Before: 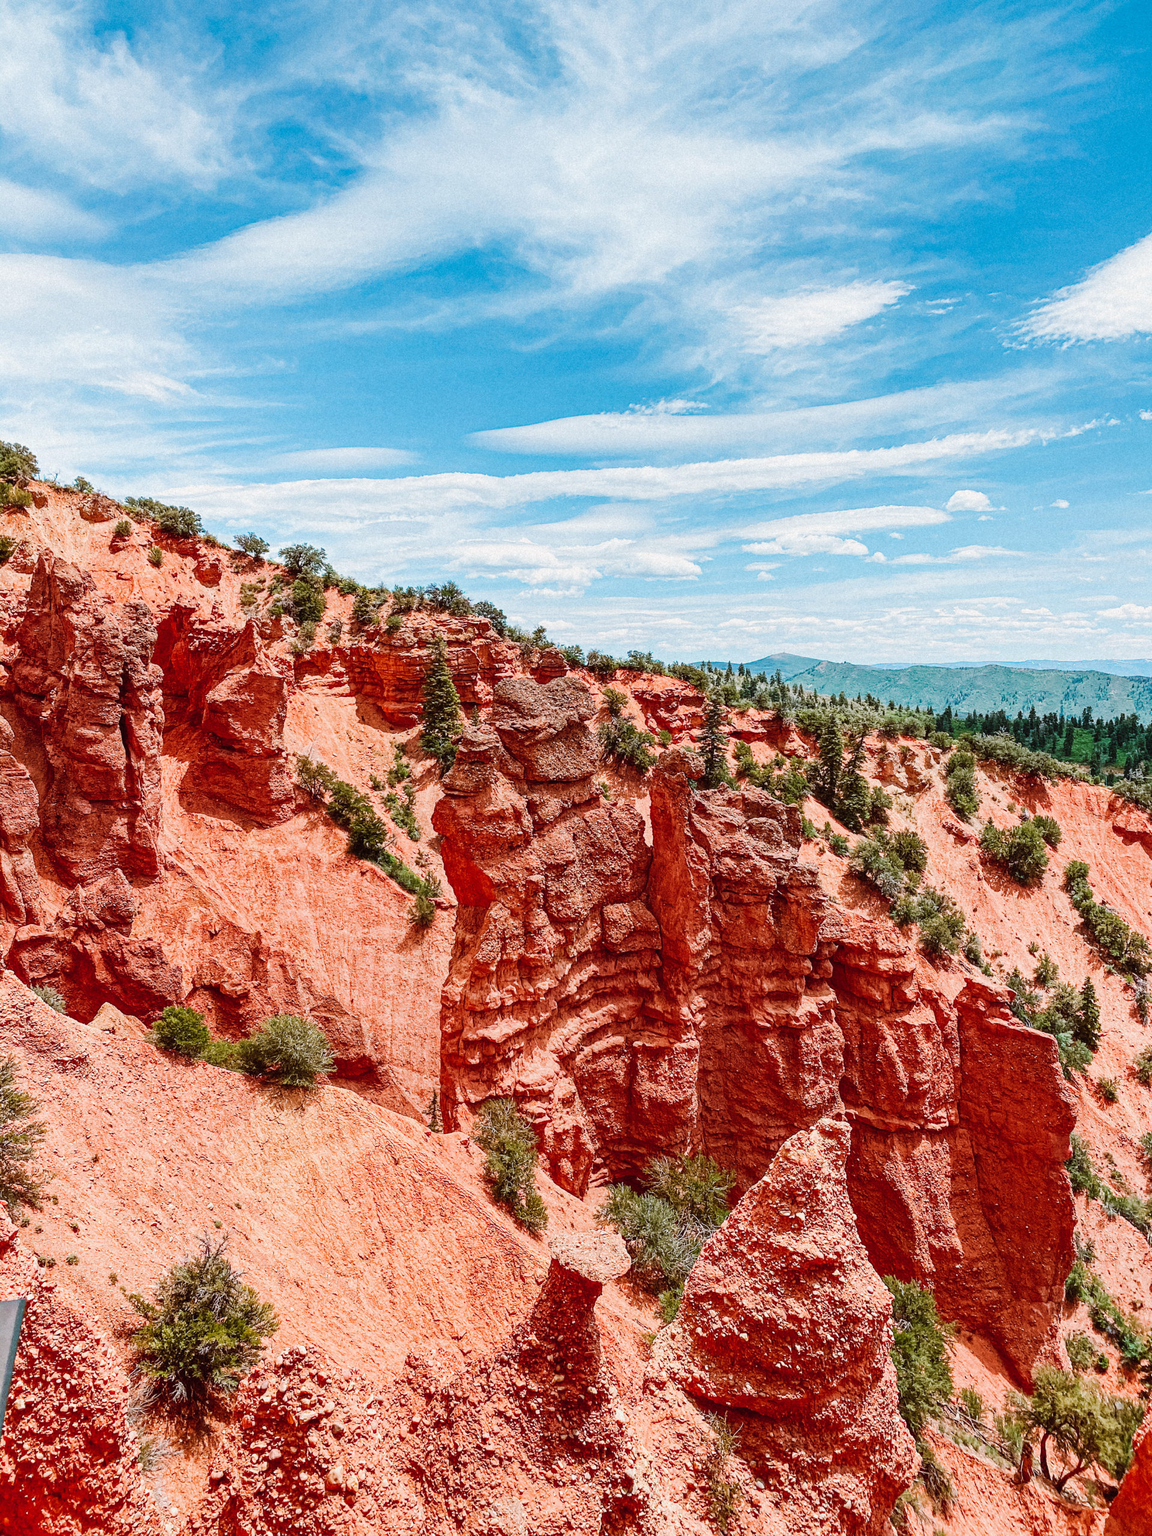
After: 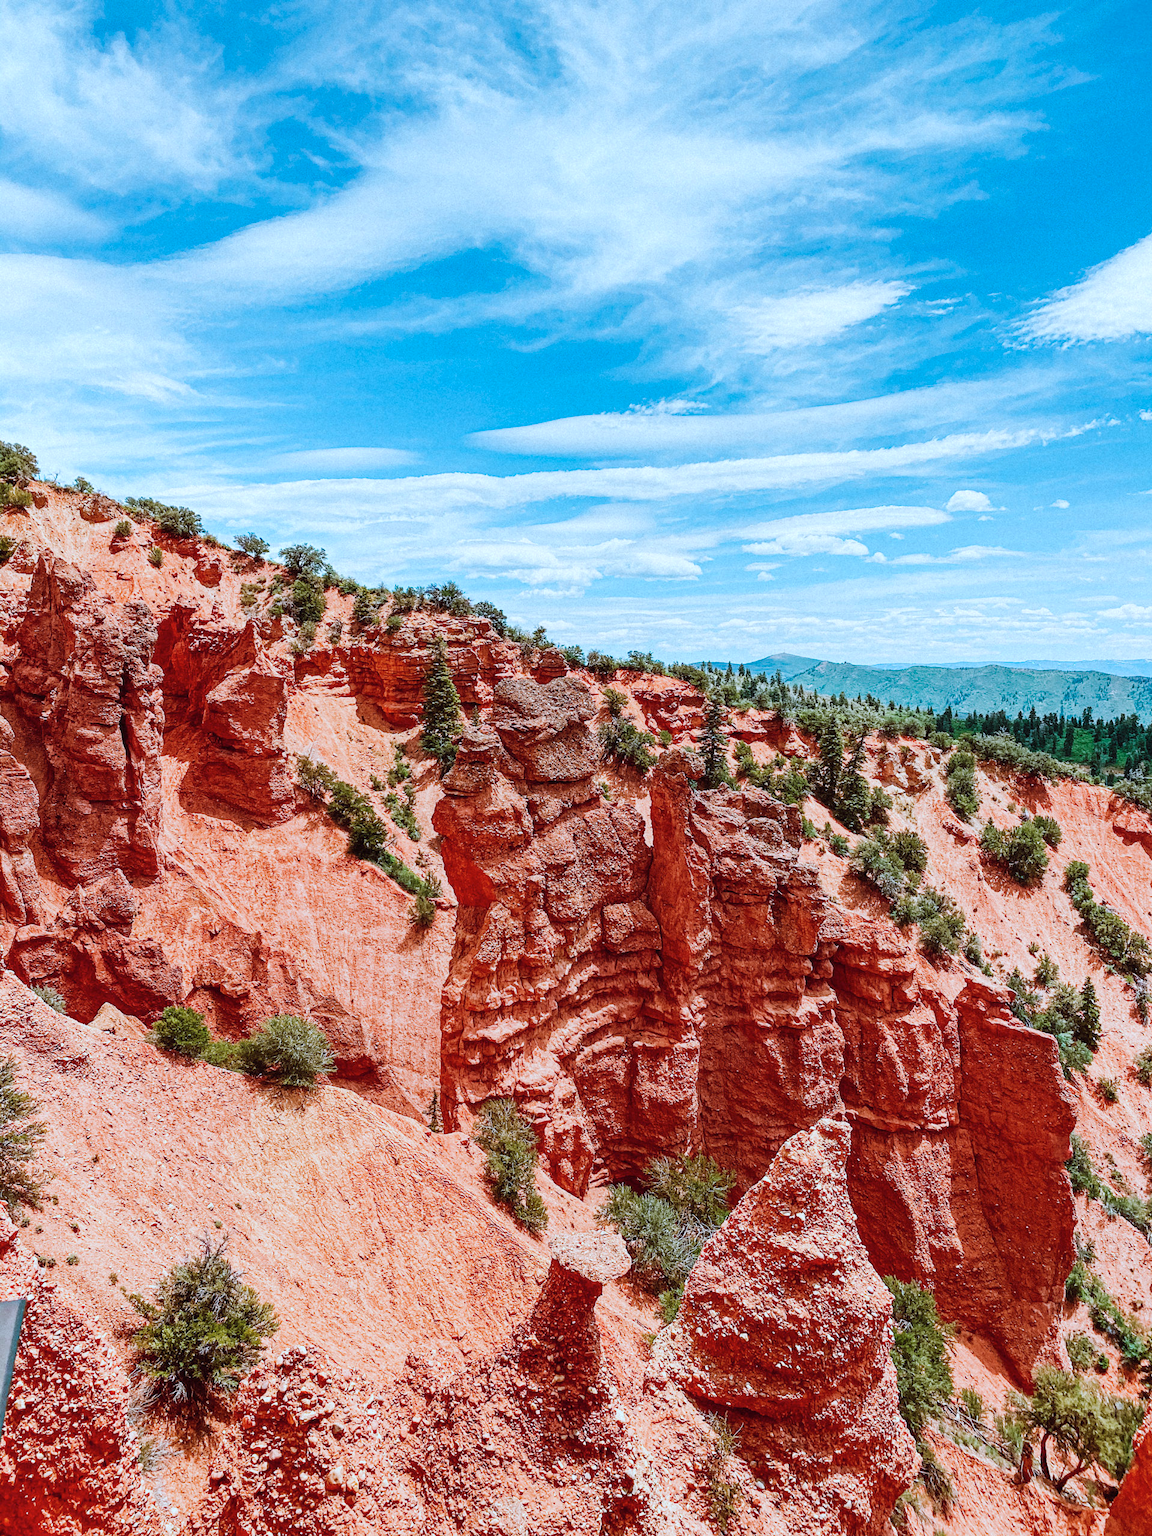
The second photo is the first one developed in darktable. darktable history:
color calibration: illuminant F (fluorescent), F source F9 (Cool White Deluxe 4150 K) – high CRI, x 0.374, y 0.373, temperature 4153.39 K
